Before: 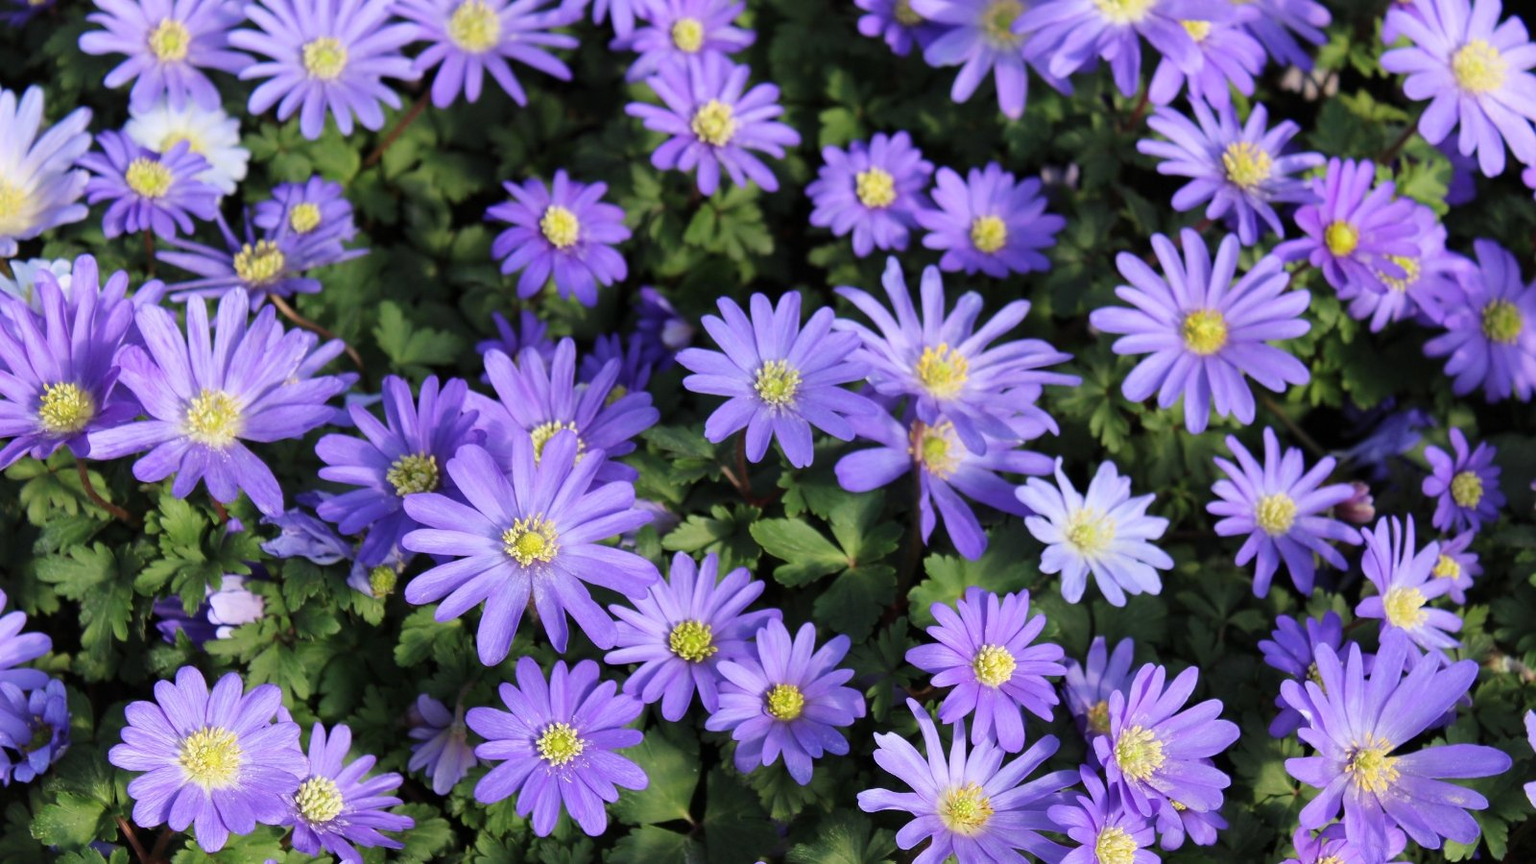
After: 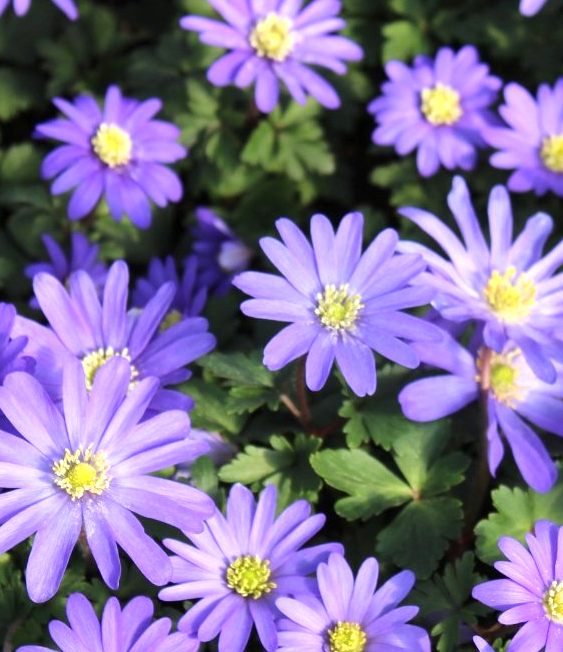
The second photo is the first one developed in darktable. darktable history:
crop and rotate: left 29.476%, top 10.214%, right 35.32%, bottom 17.333%
exposure: exposure 0.6 EV, compensate highlight preservation false
